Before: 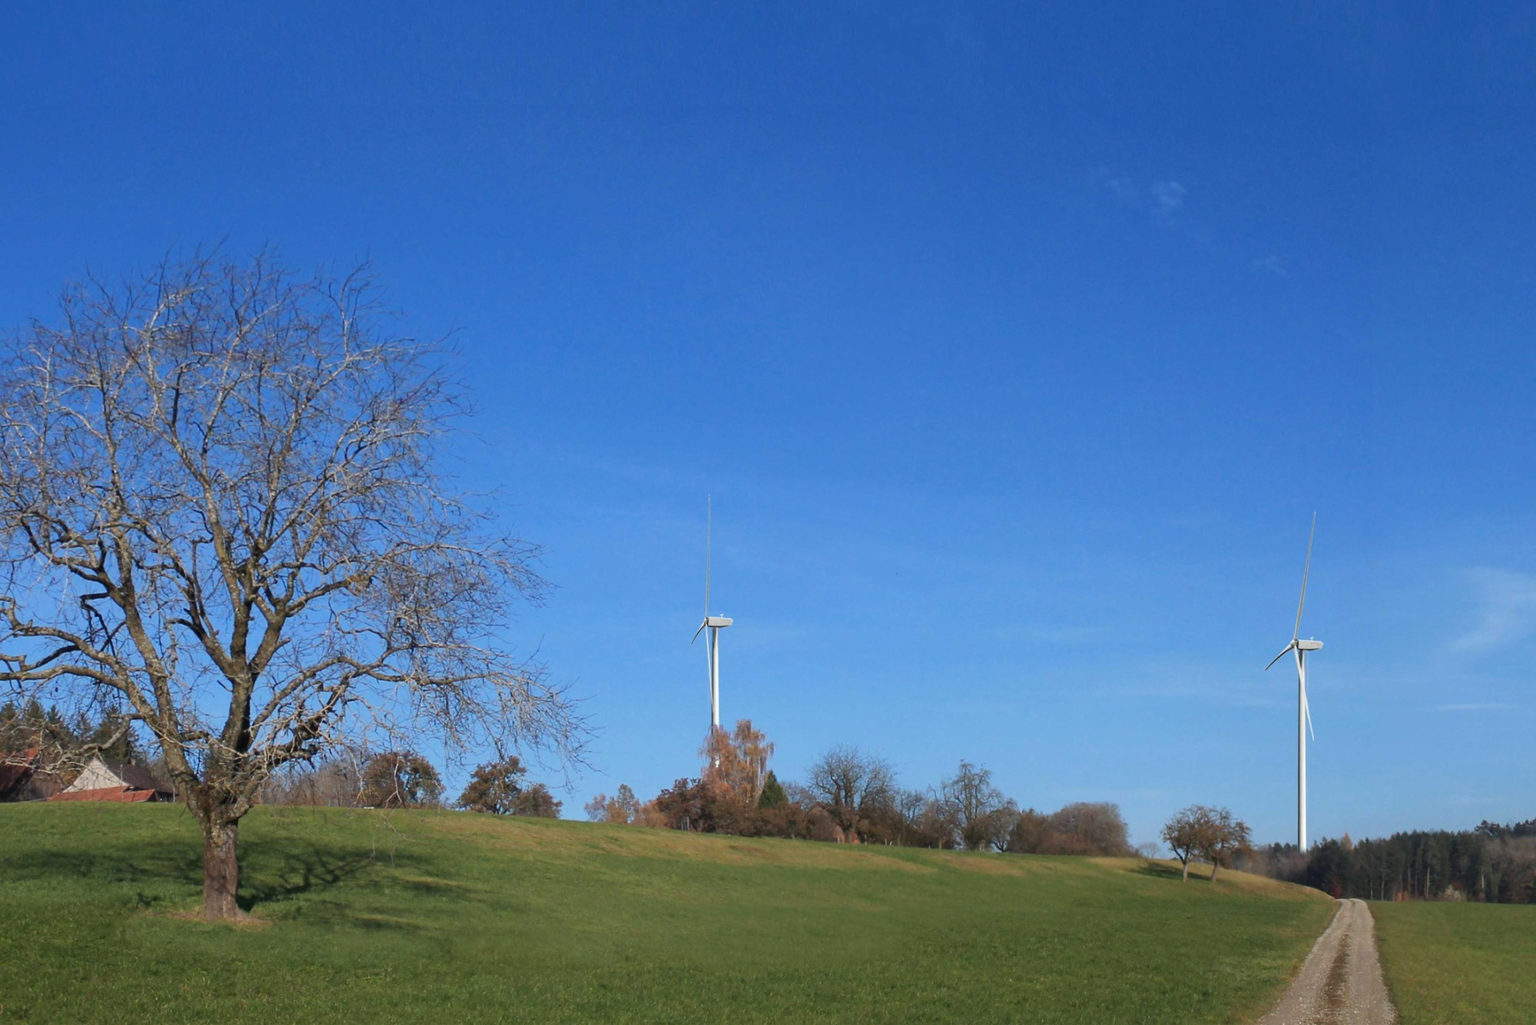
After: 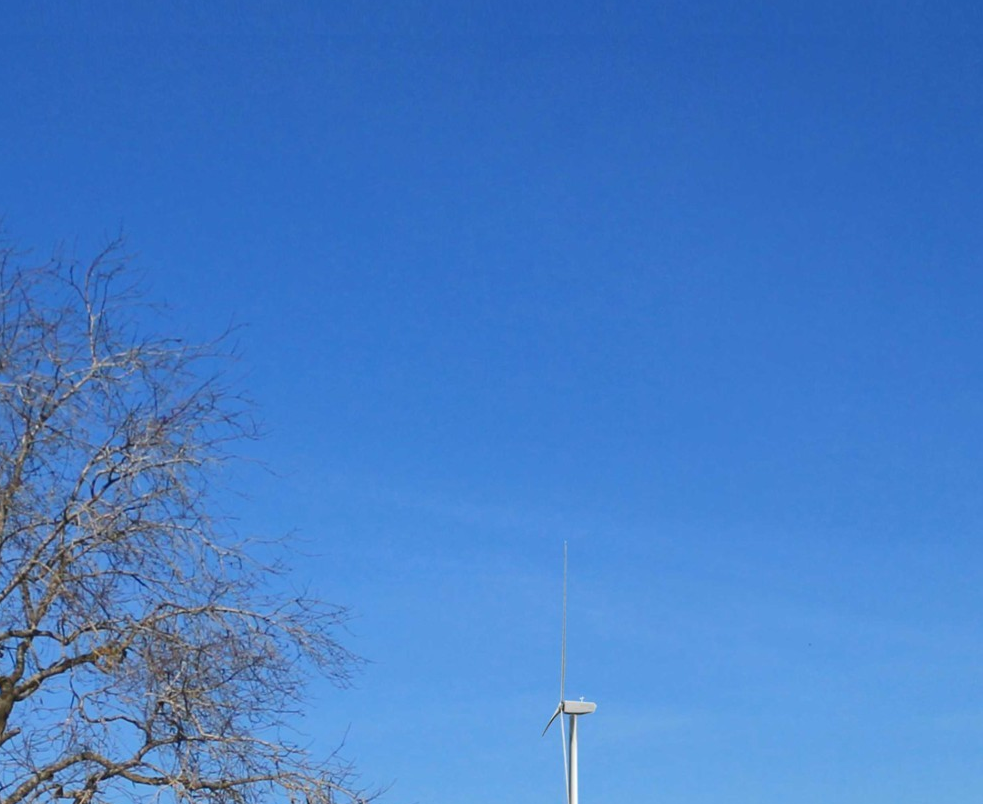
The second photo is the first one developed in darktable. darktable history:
crop: left 17.913%, top 7.706%, right 32.937%, bottom 32.02%
